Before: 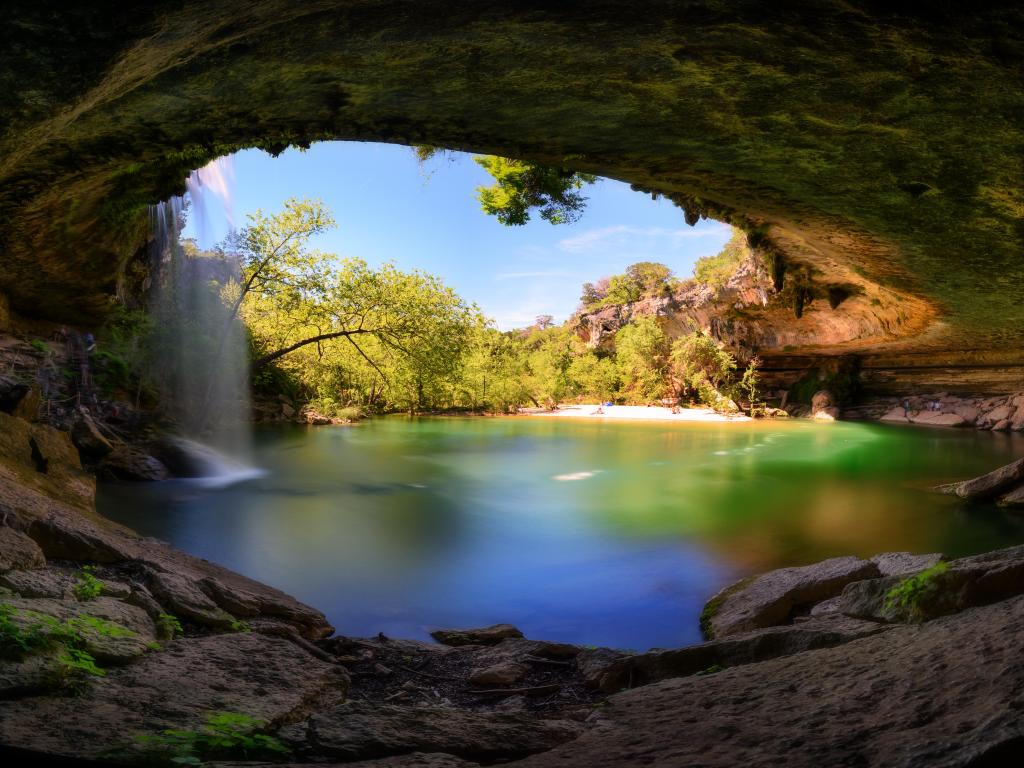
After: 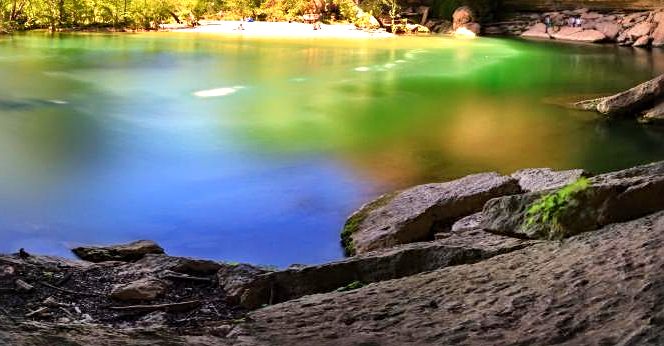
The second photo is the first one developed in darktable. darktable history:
crop and rotate: left 35.143%, top 50.038%, bottom 4.877%
sharpen: radius 3.959
tone equalizer: -8 EV 0.011 EV, -7 EV -0.01 EV, -6 EV 0.007 EV, -5 EV 0.022 EV, -4 EV 0.241 EV, -3 EV 0.644 EV, -2 EV 0.578 EV, -1 EV 0.181 EV, +0 EV 0.016 EV
shadows and highlights: low approximation 0.01, soften with gaussian
exposure: black level correction 0, exposure 0.691 EV, compensate highlight preservation false
